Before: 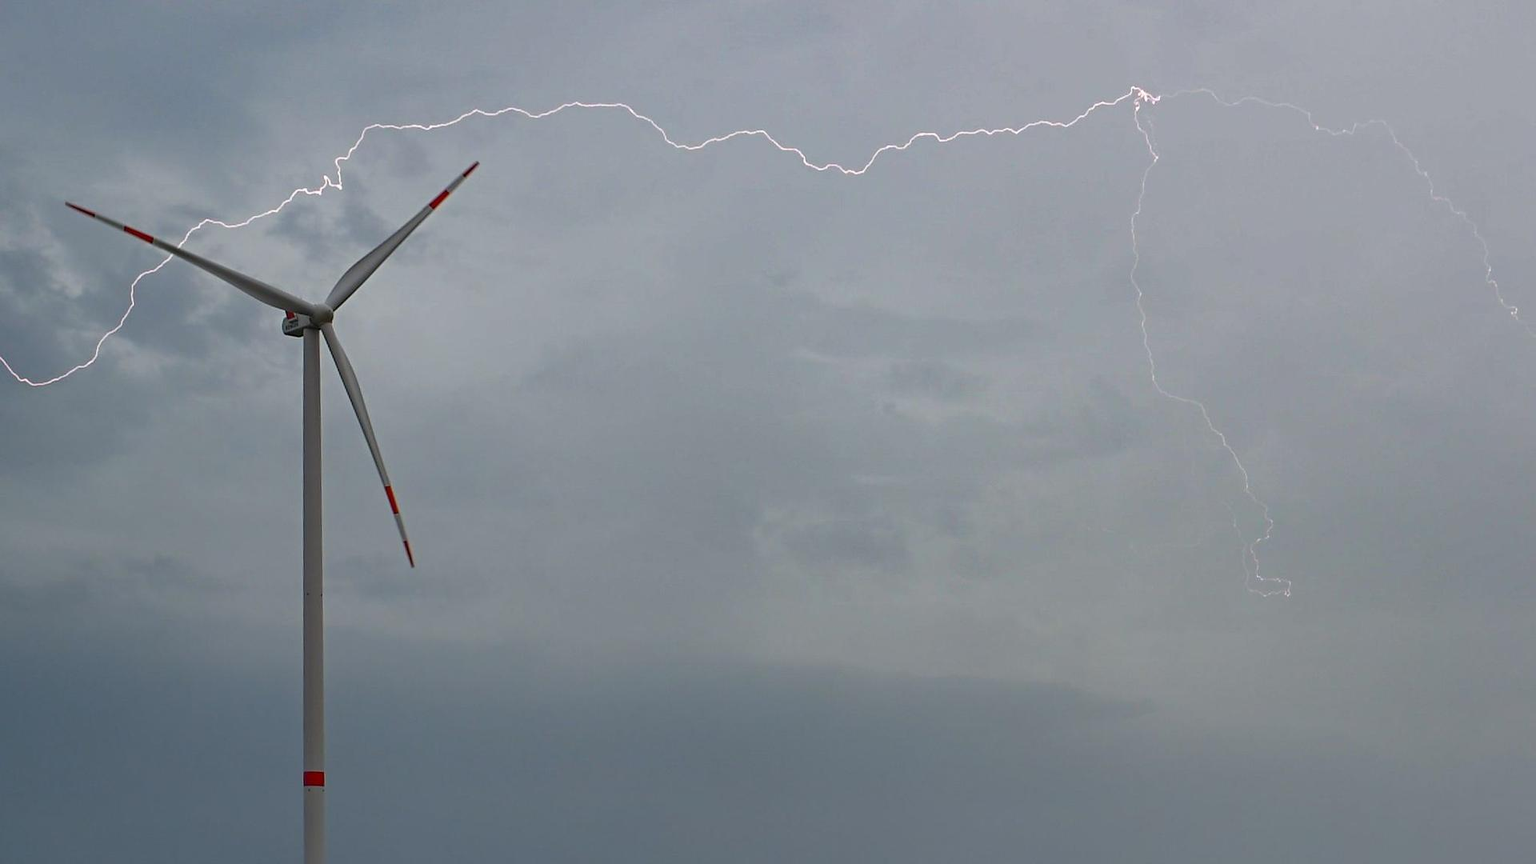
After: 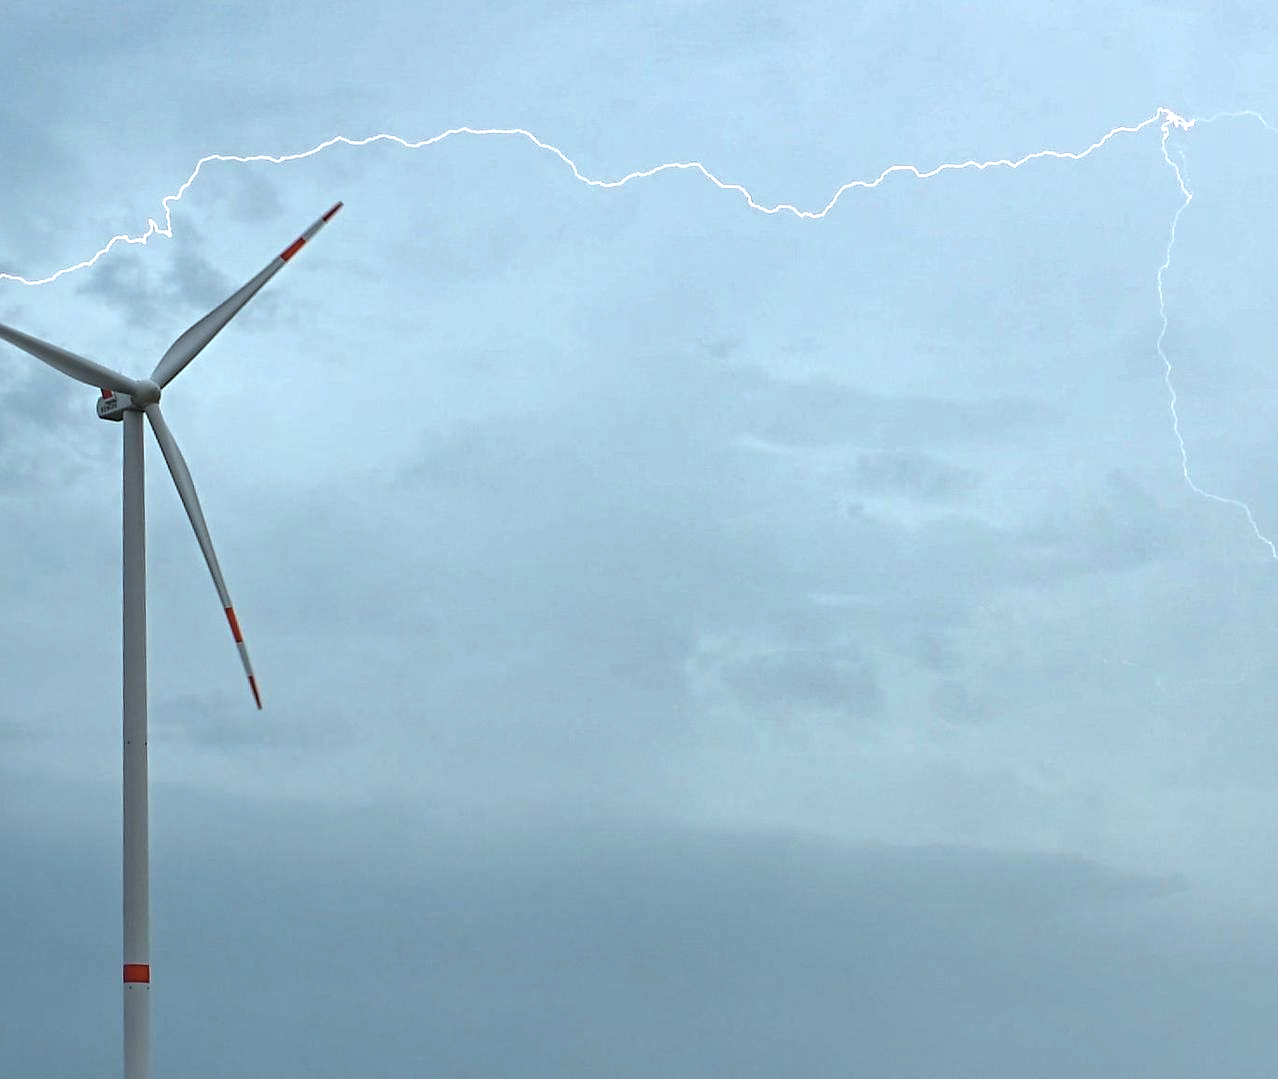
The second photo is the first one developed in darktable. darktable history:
local contrast: mode bilateral grid, contrast 21, coarseness 51, detail 119%, midtone range 0.2
crop and rotate: left 13.372%, right 20.039%
color correction: highlights a* -12.57, highlights b* -17.46, saturation 0.703
exposure: black level correction 0, exposure 0.947 EV, compensate highlight preservation false
